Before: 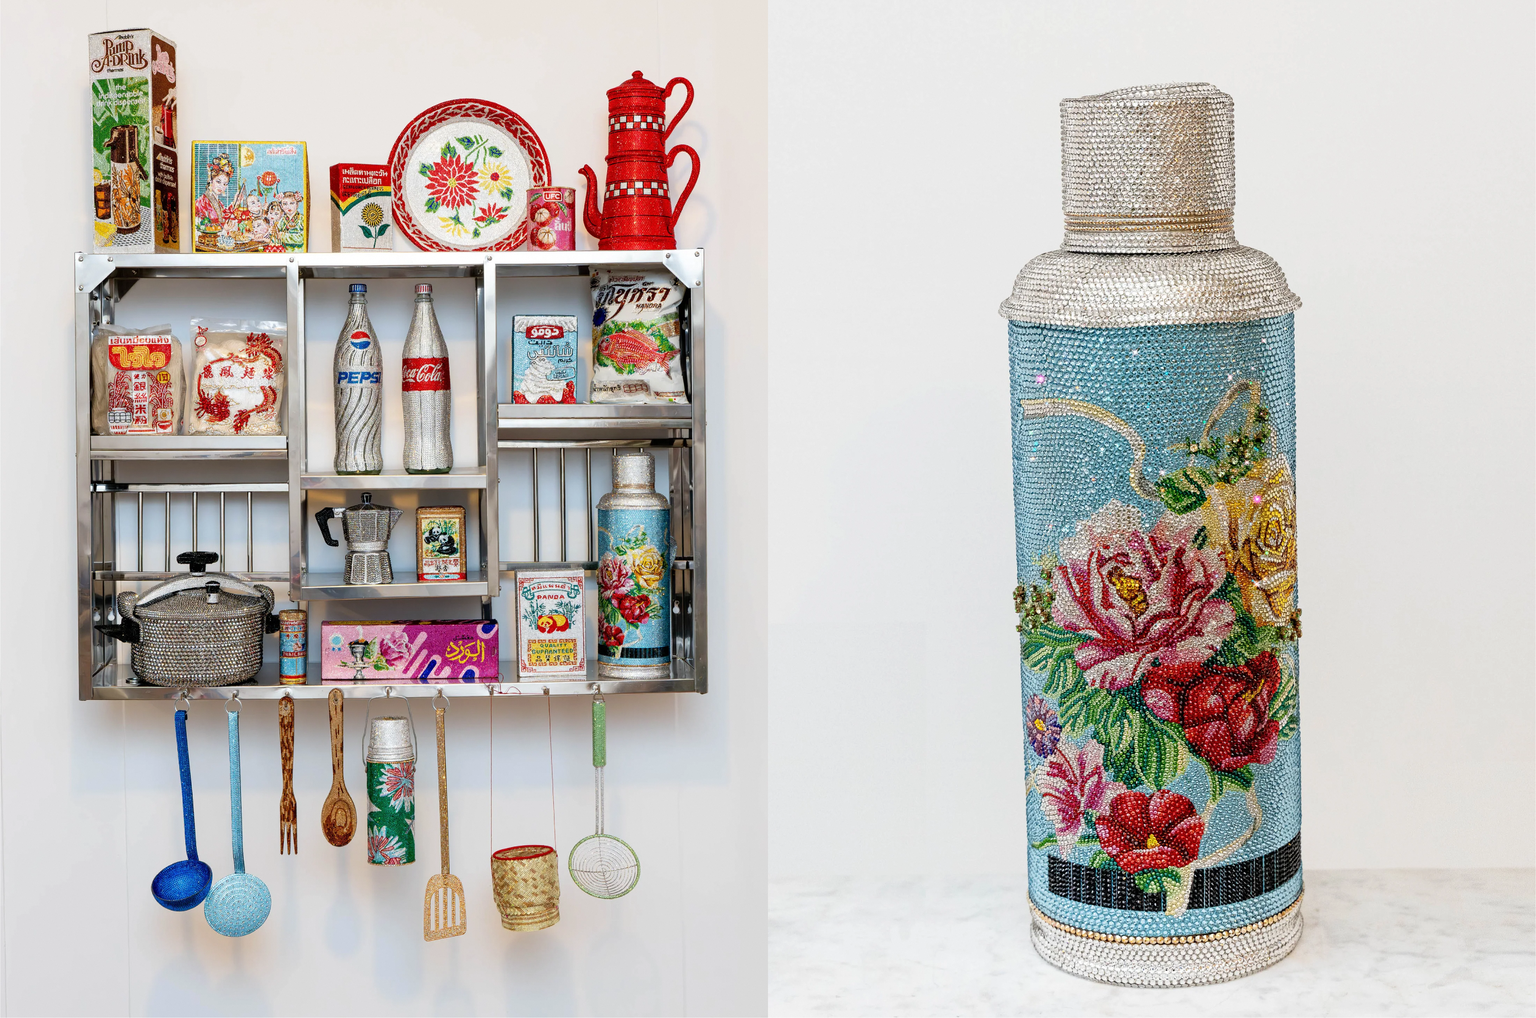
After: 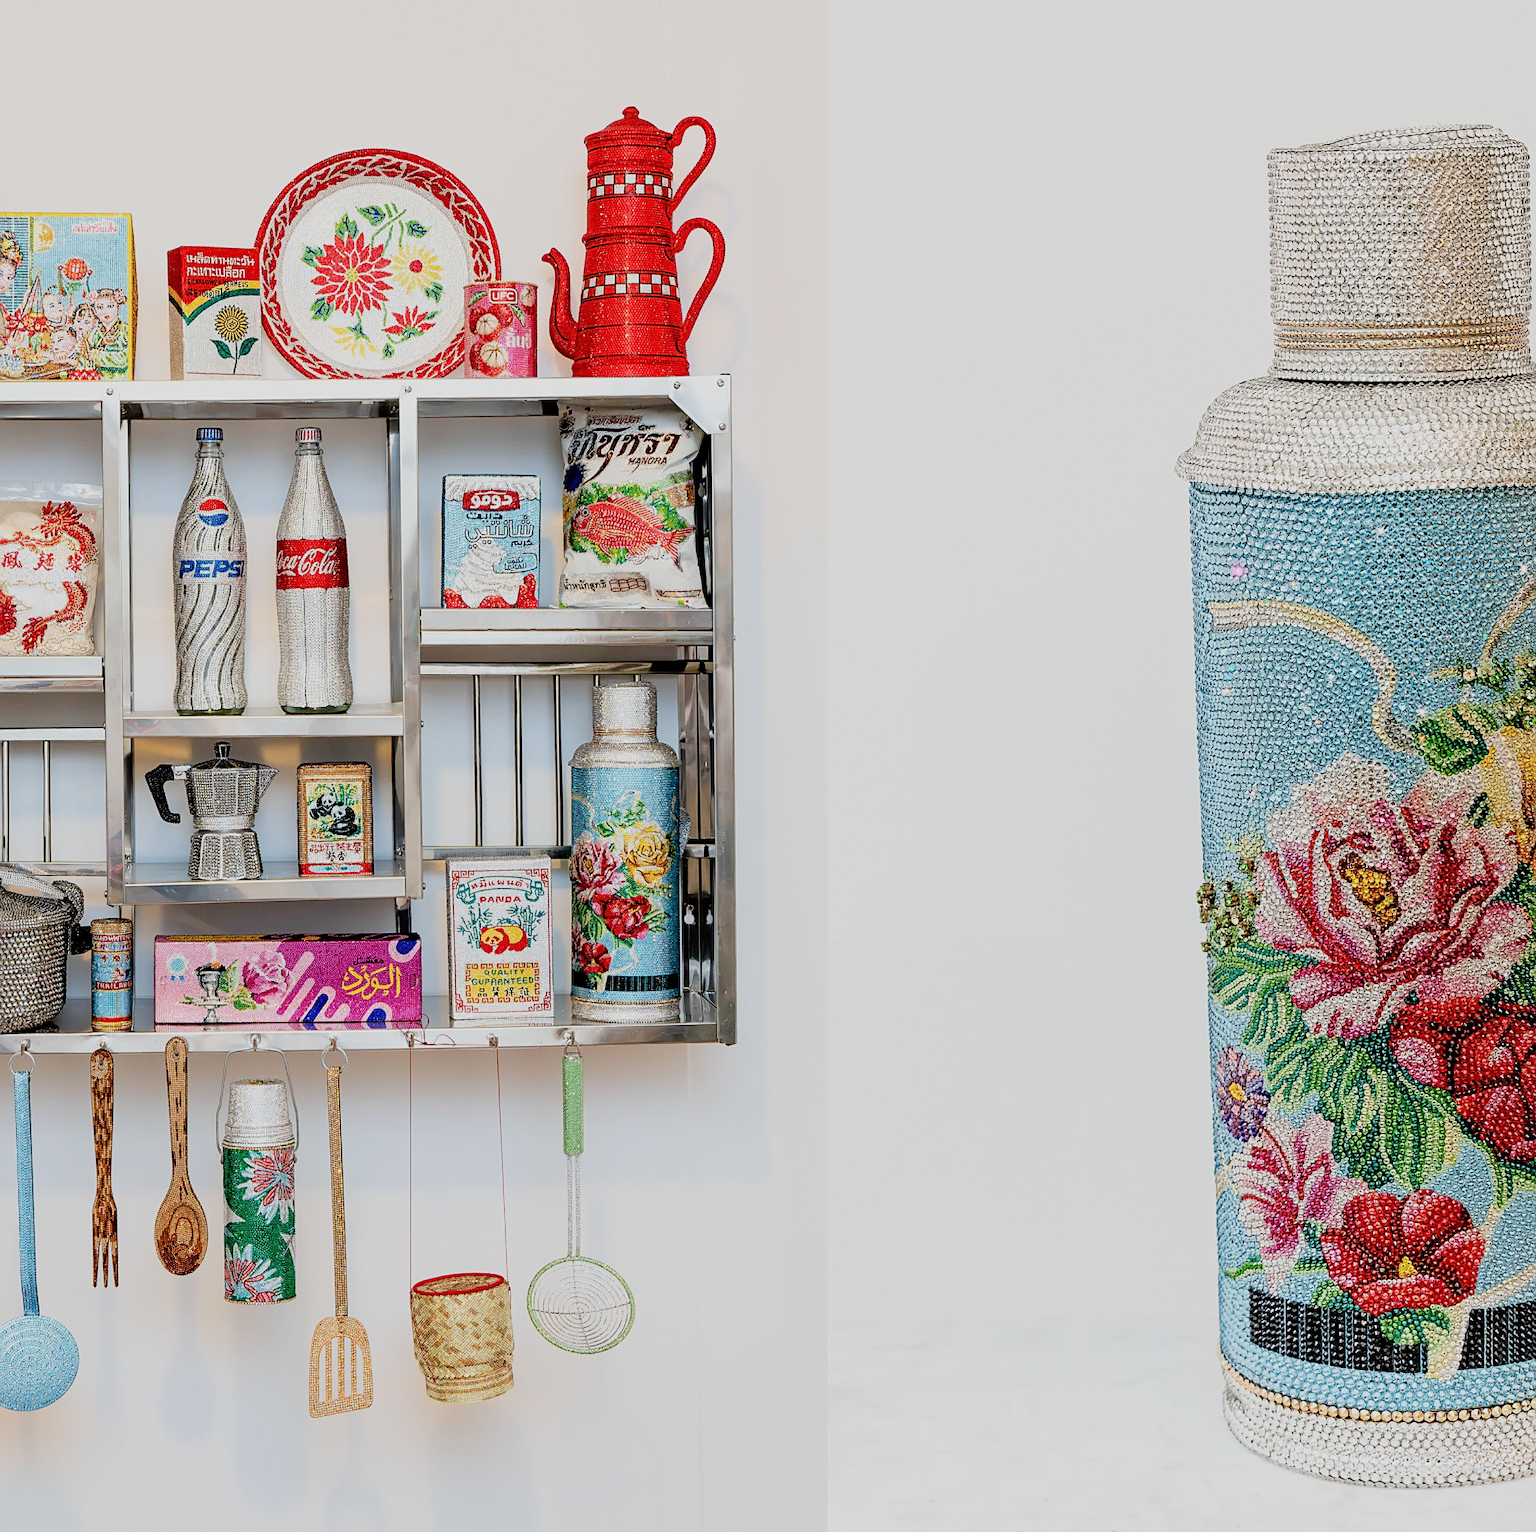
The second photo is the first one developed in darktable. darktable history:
crop and rotate: left 14.29%, right 19.331%
sharpen: on, module defaults
filmic rgb: black relative exposure -7.08 EV, white relative exposure 5.36 EV, hardness 3.03
exposure: black level correction 0, exposure 0.498 EV, compensate highlight preservation false
